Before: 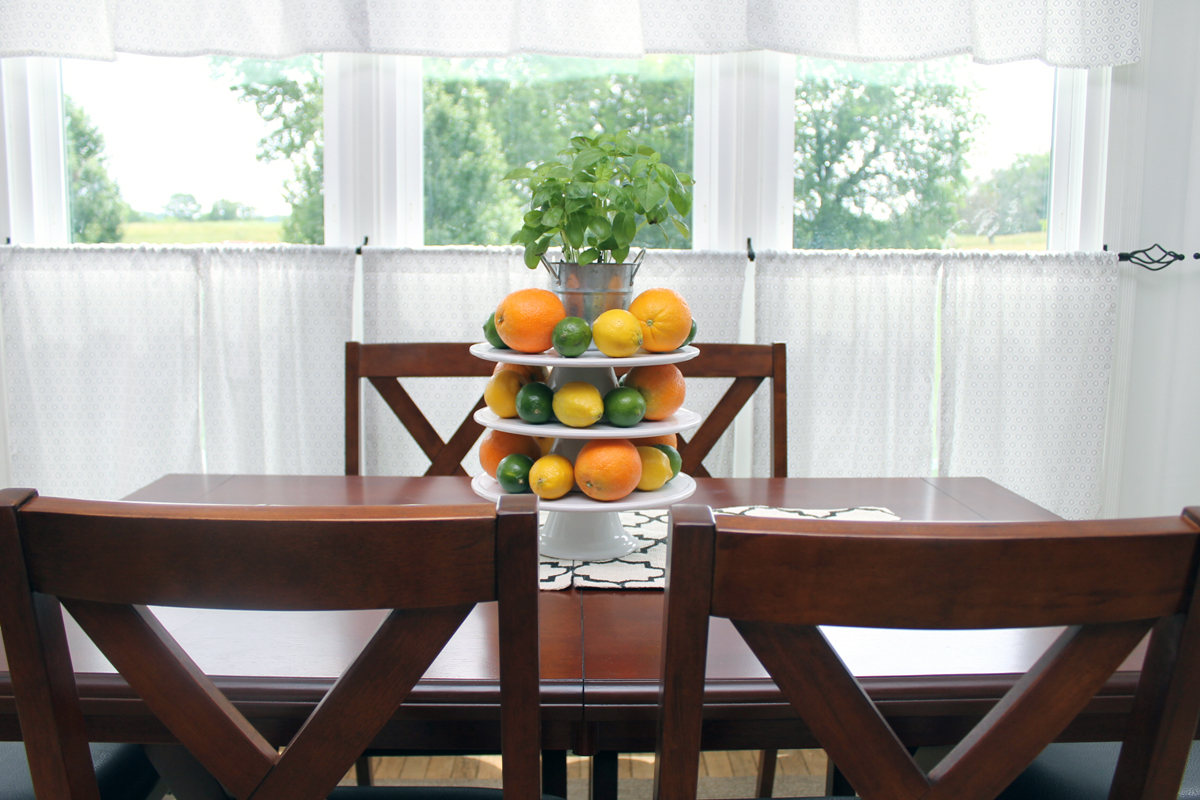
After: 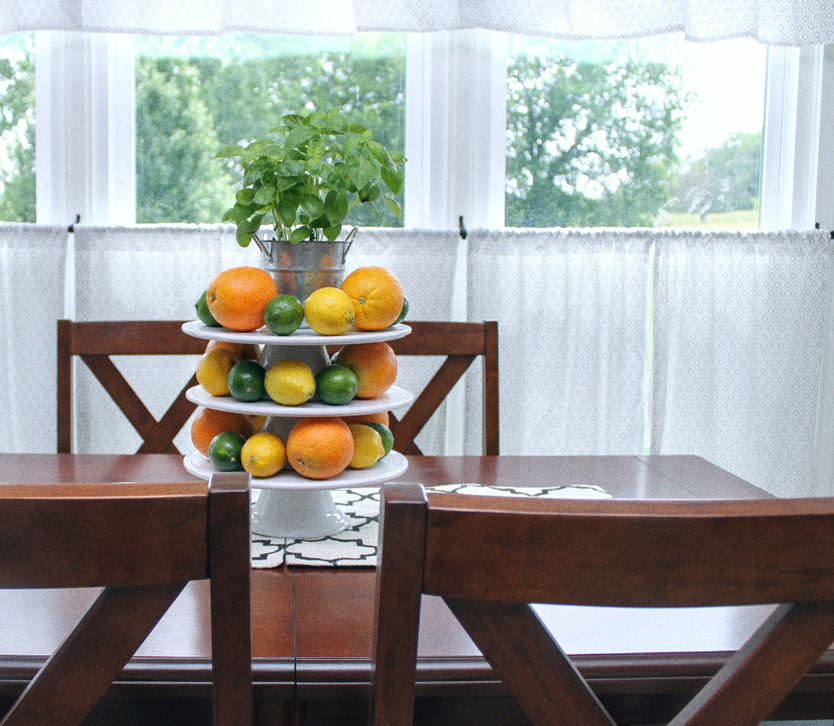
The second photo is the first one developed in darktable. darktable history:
local contrast: on, module defaults
grain: coarseness 0.09 ISO
crop and rotate: left 24.034%, top 2.838%, right 6.406%, bottom 6.299%
white balance: red 0.967, blue 1.049
